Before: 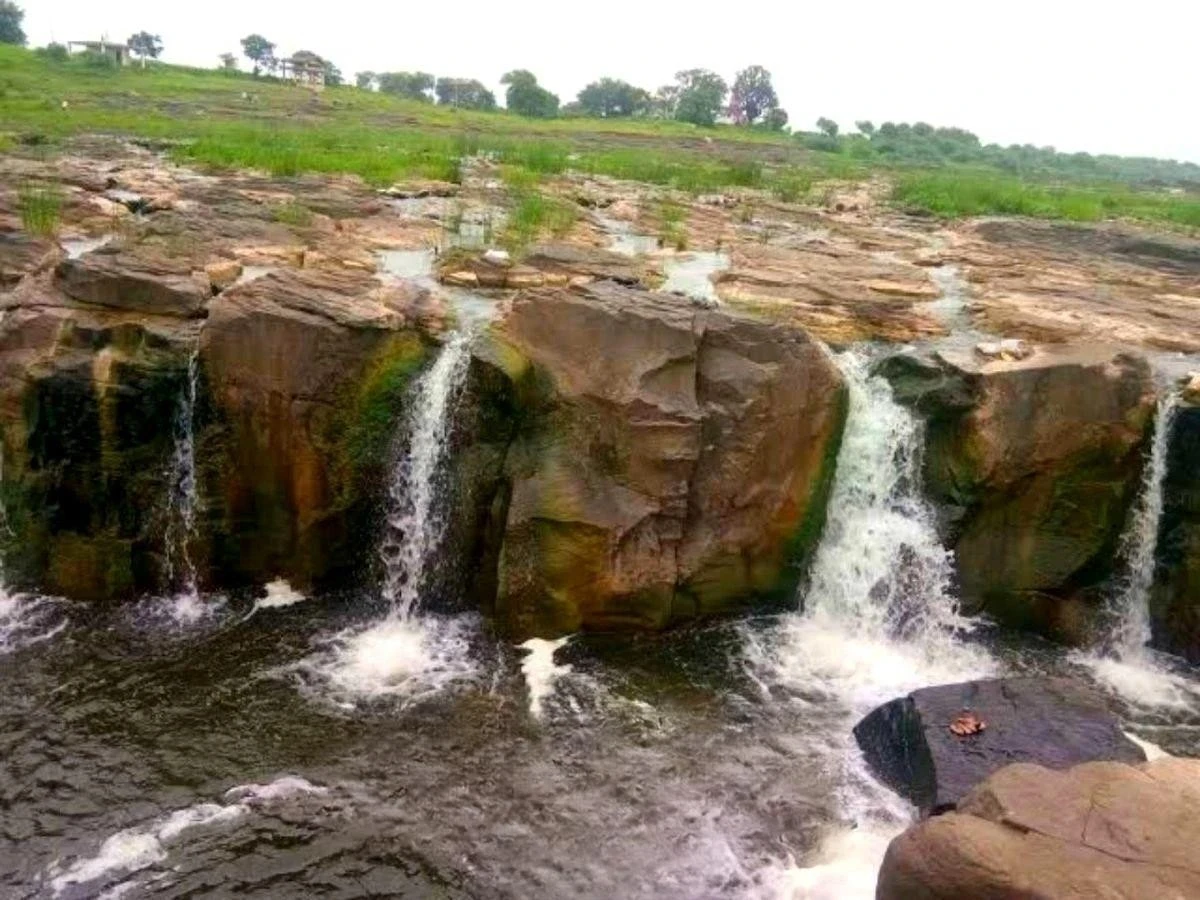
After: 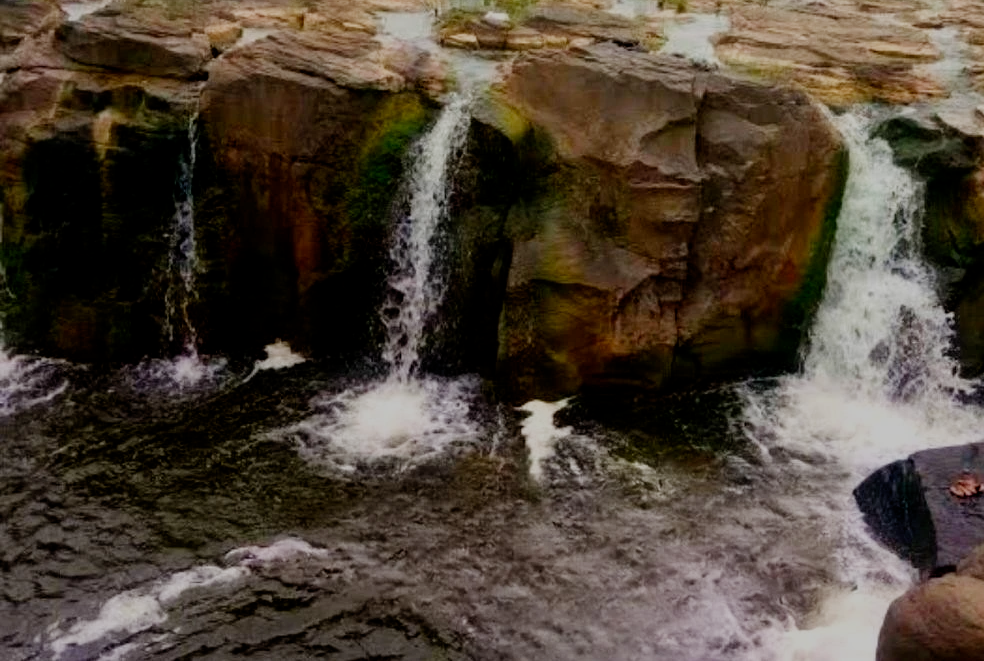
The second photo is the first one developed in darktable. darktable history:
filmic rgb: middle gray luminance 29%, black relative exposure -10.3 EV, white relative exposure 5.5 EV, threshold 6 EV, target black luminance 0%, hardness 3.95, latitude 2.04%, contrast 1.132, highlights saturation mix 5%, shadows ↔ highlights balance 15.11%, preserve chrominance no, color science v3 (2019), use custom middle-gray values true, iterations of high-quality reconstruction 0, enable highlight reconstruction true
crop: top 26.531%, right 17.959%
